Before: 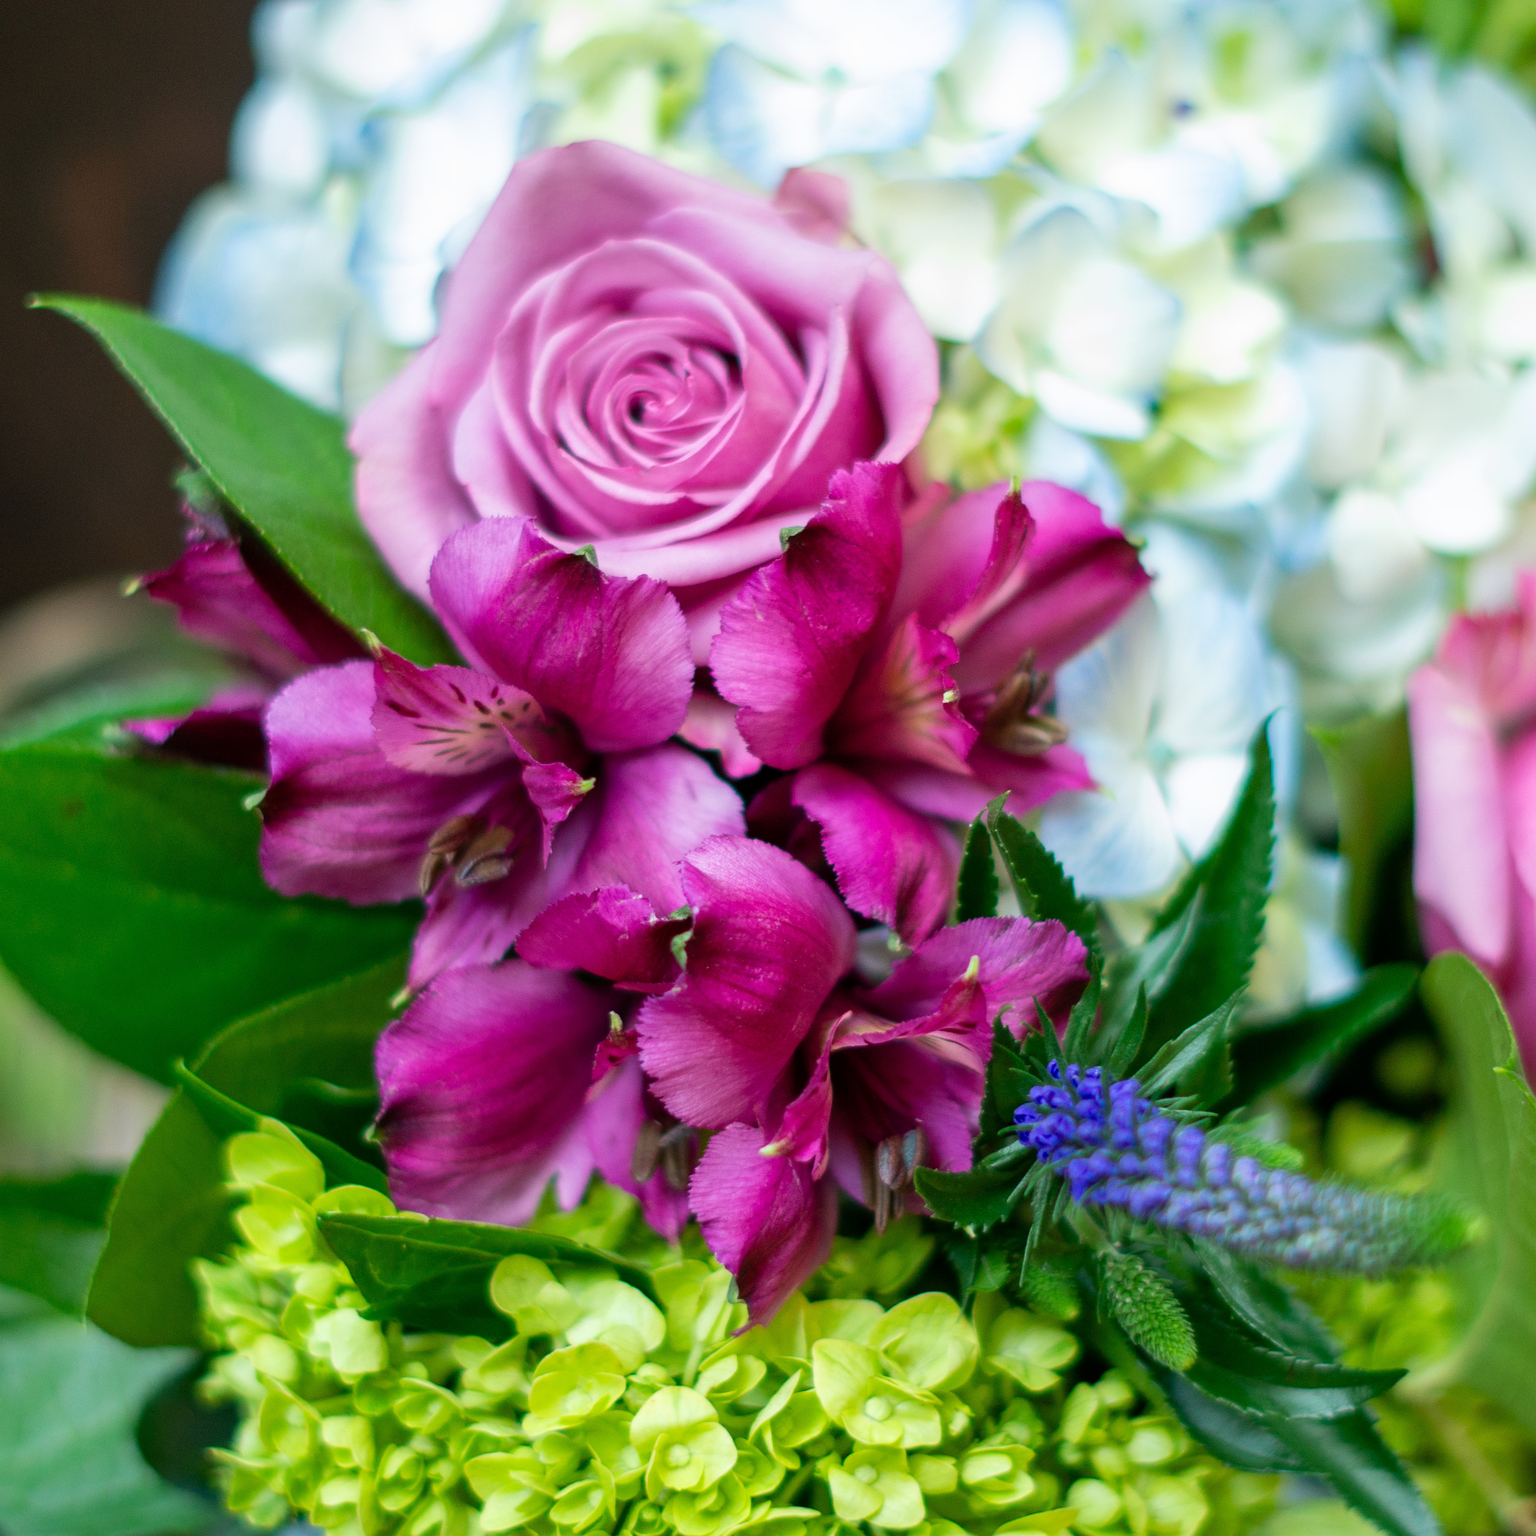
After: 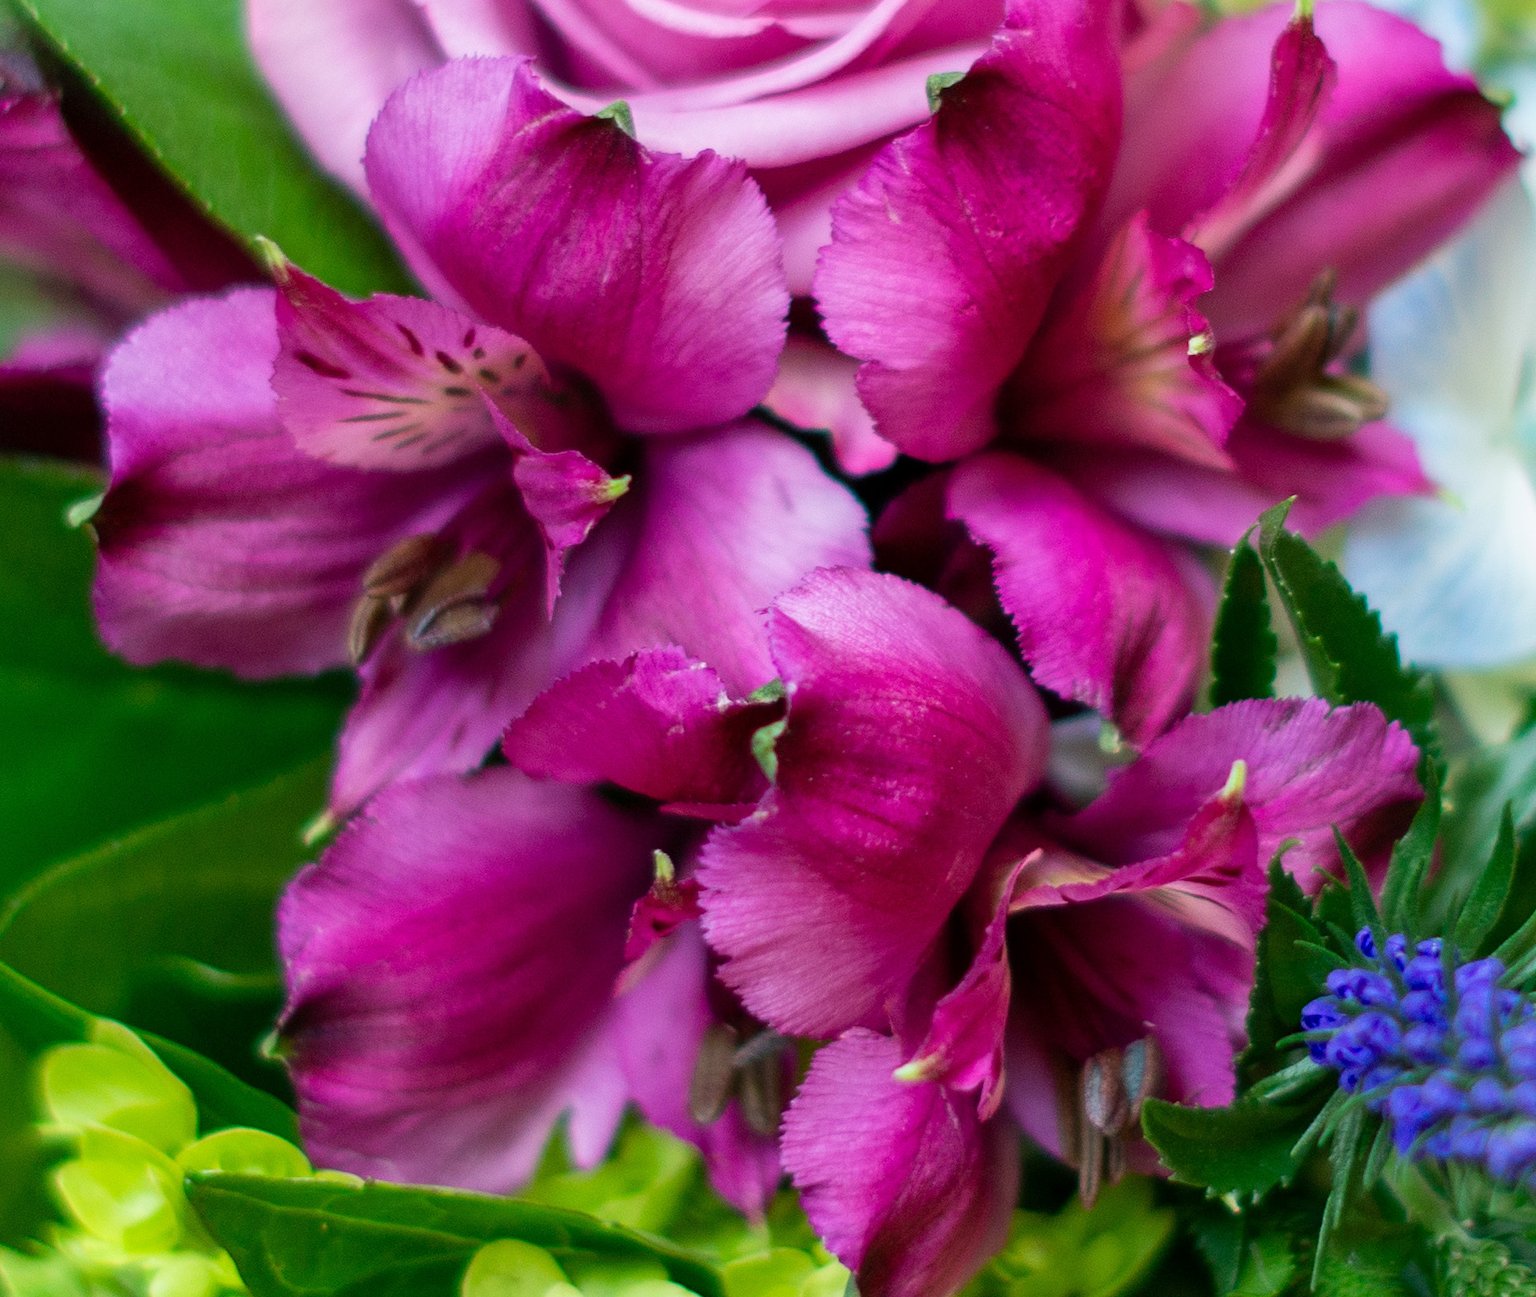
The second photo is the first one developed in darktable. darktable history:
crop: left 13.177%, top 31.363%, right 24.422%, bottom 15.922%
